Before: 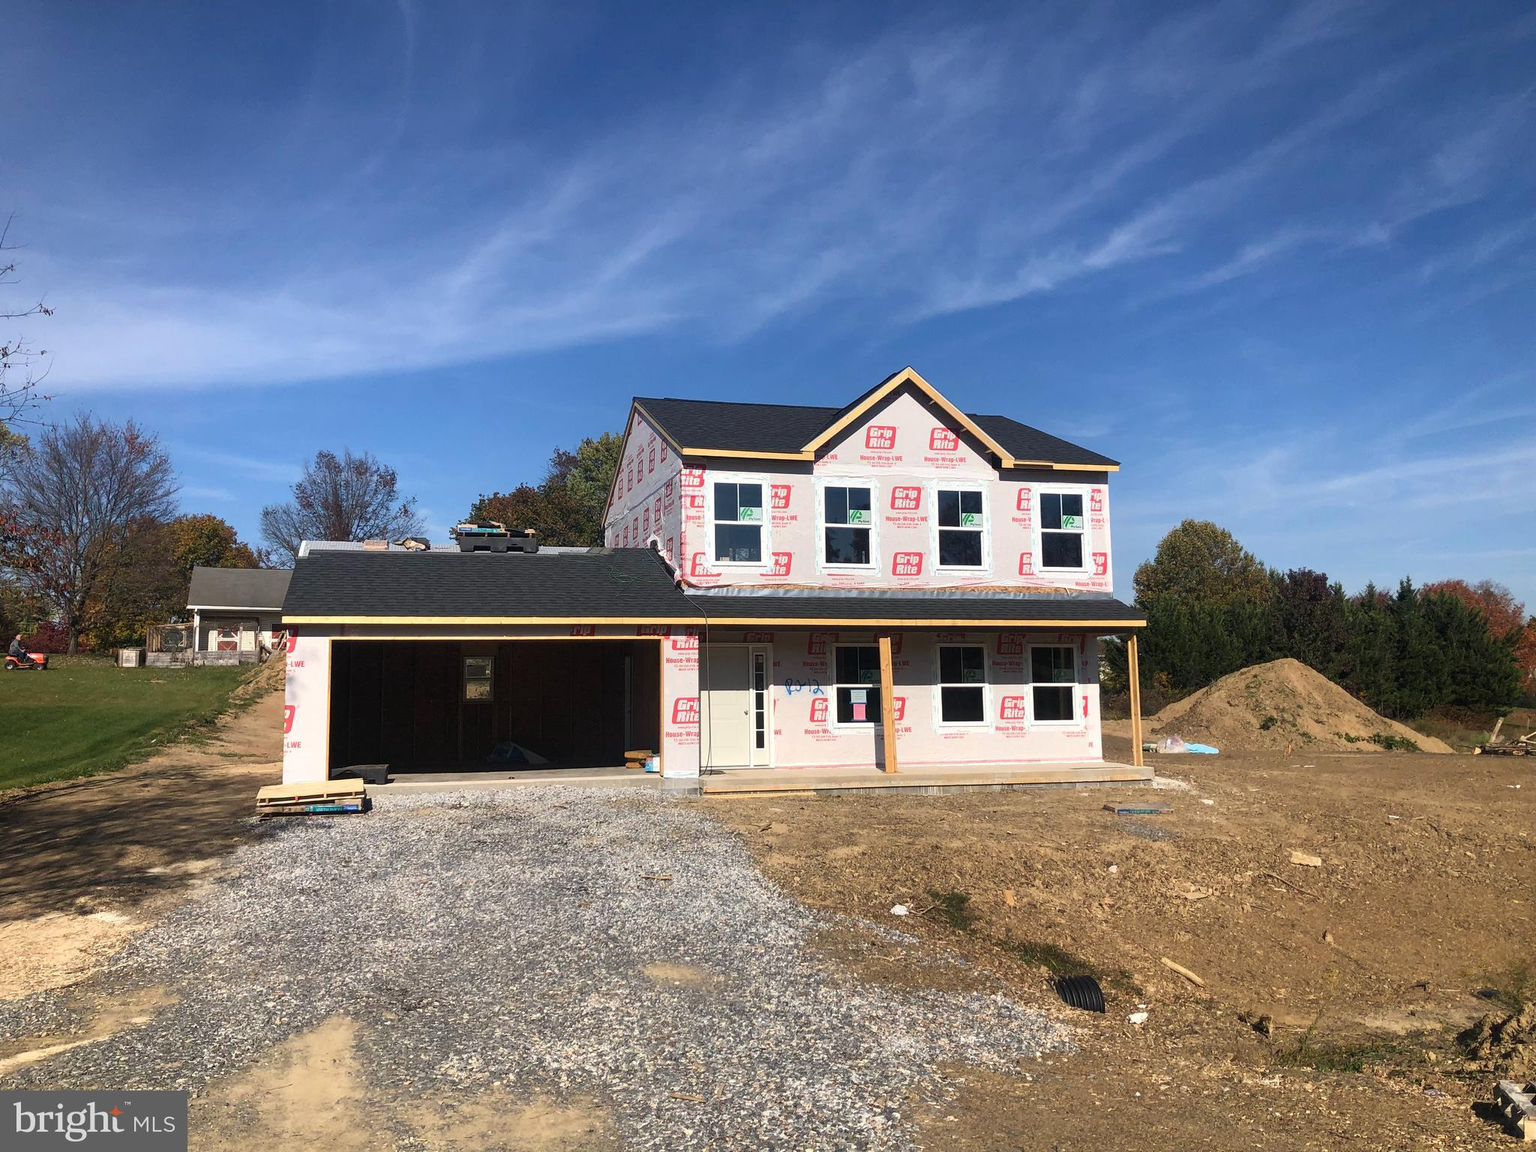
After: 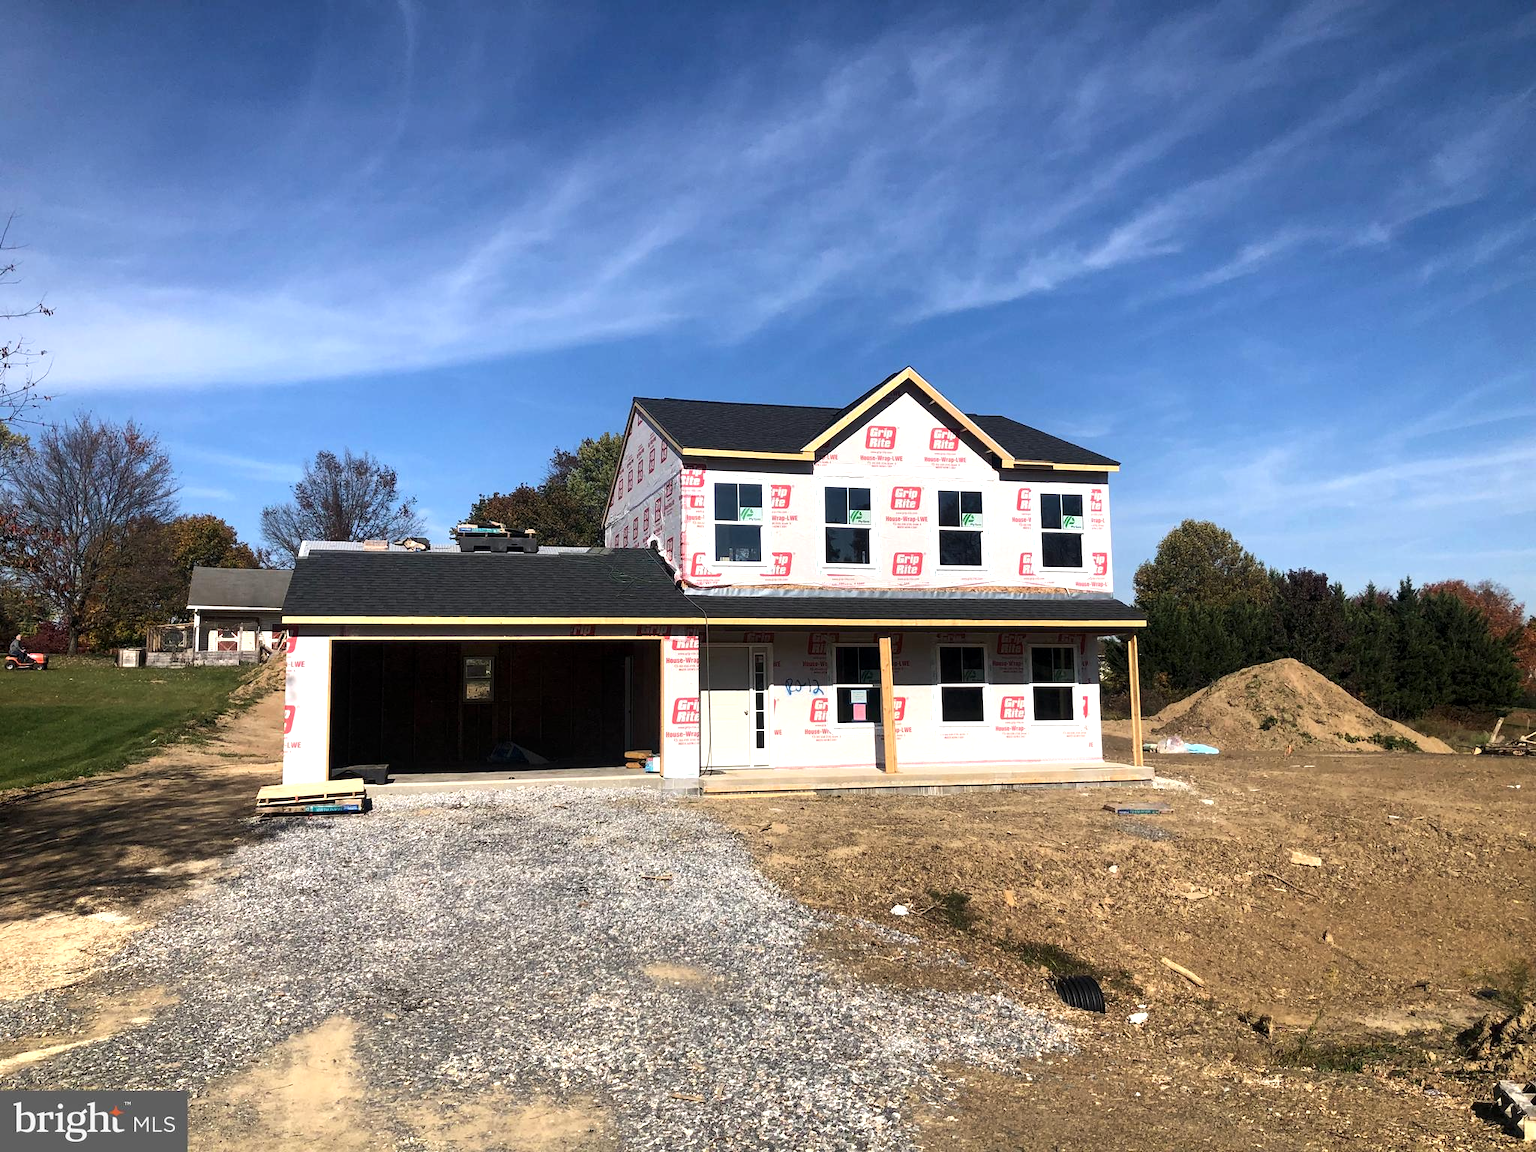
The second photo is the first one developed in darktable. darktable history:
tone equalizer: -8 EV -0.45 EV, -7 EV -0.424 EV, -6 EV -0.333 EV, -5 EV -0.261 EV, -3 EV 0.226 EV, -2 EV 0.354 EV, -1 EV 0.366 EV, +0 EV 0.434 EV, edges refinement/feathering 500, mask exposure compensation -1.57 EV, preserve details no
local contrast: highlights 106%, shadows 103%, detail 119%, midtone range 0.2
